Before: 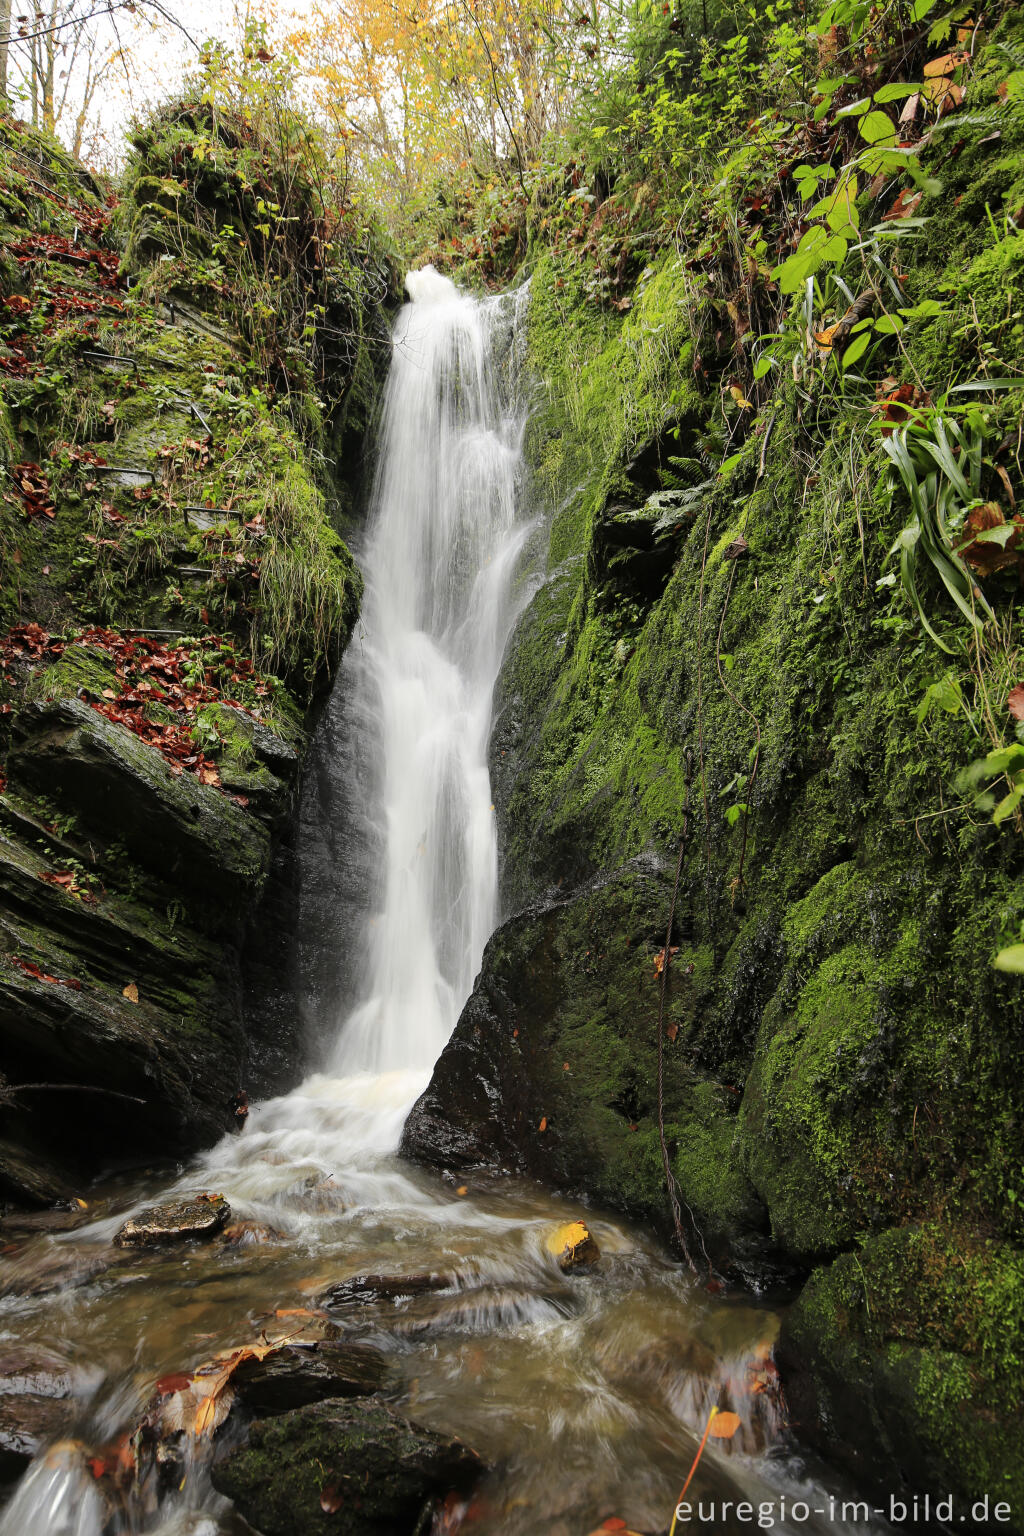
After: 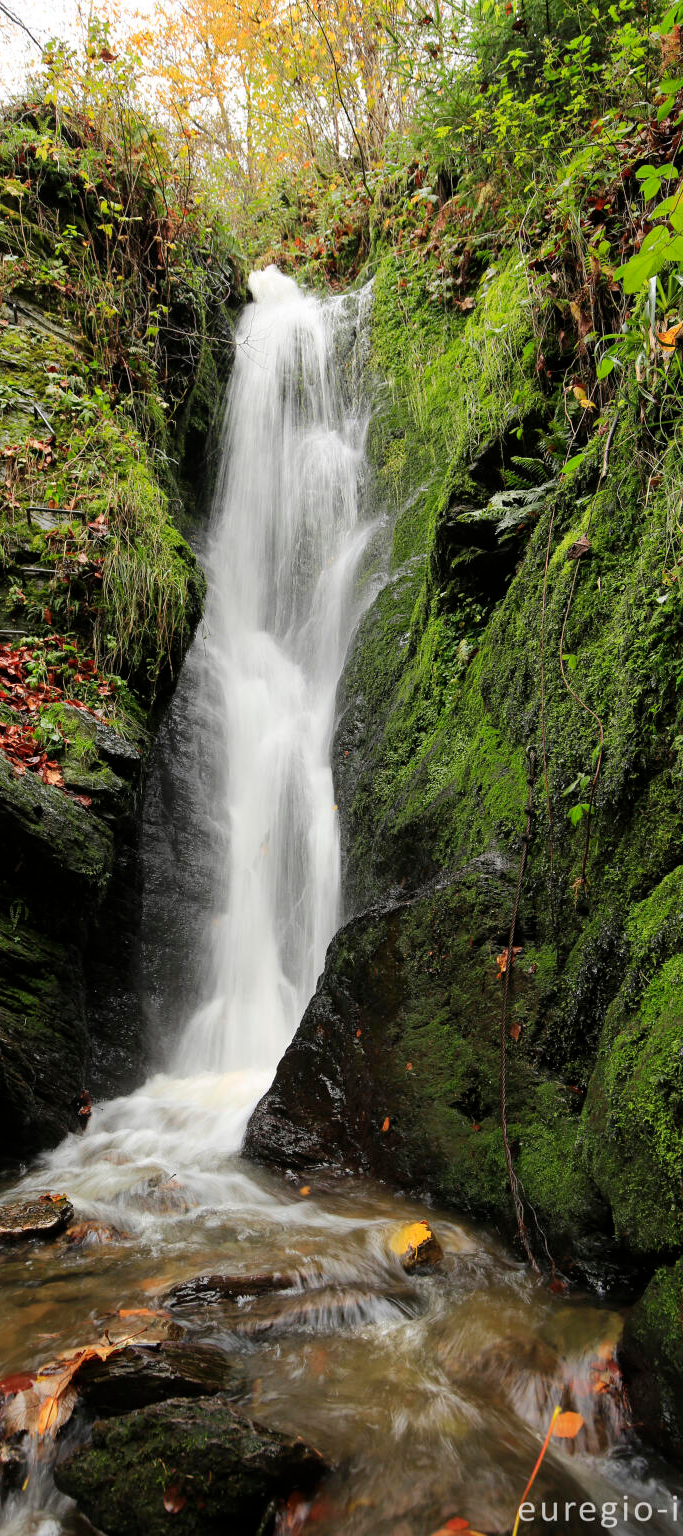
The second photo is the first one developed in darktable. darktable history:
crop and rotate: left 15.403%, right 17.88%
